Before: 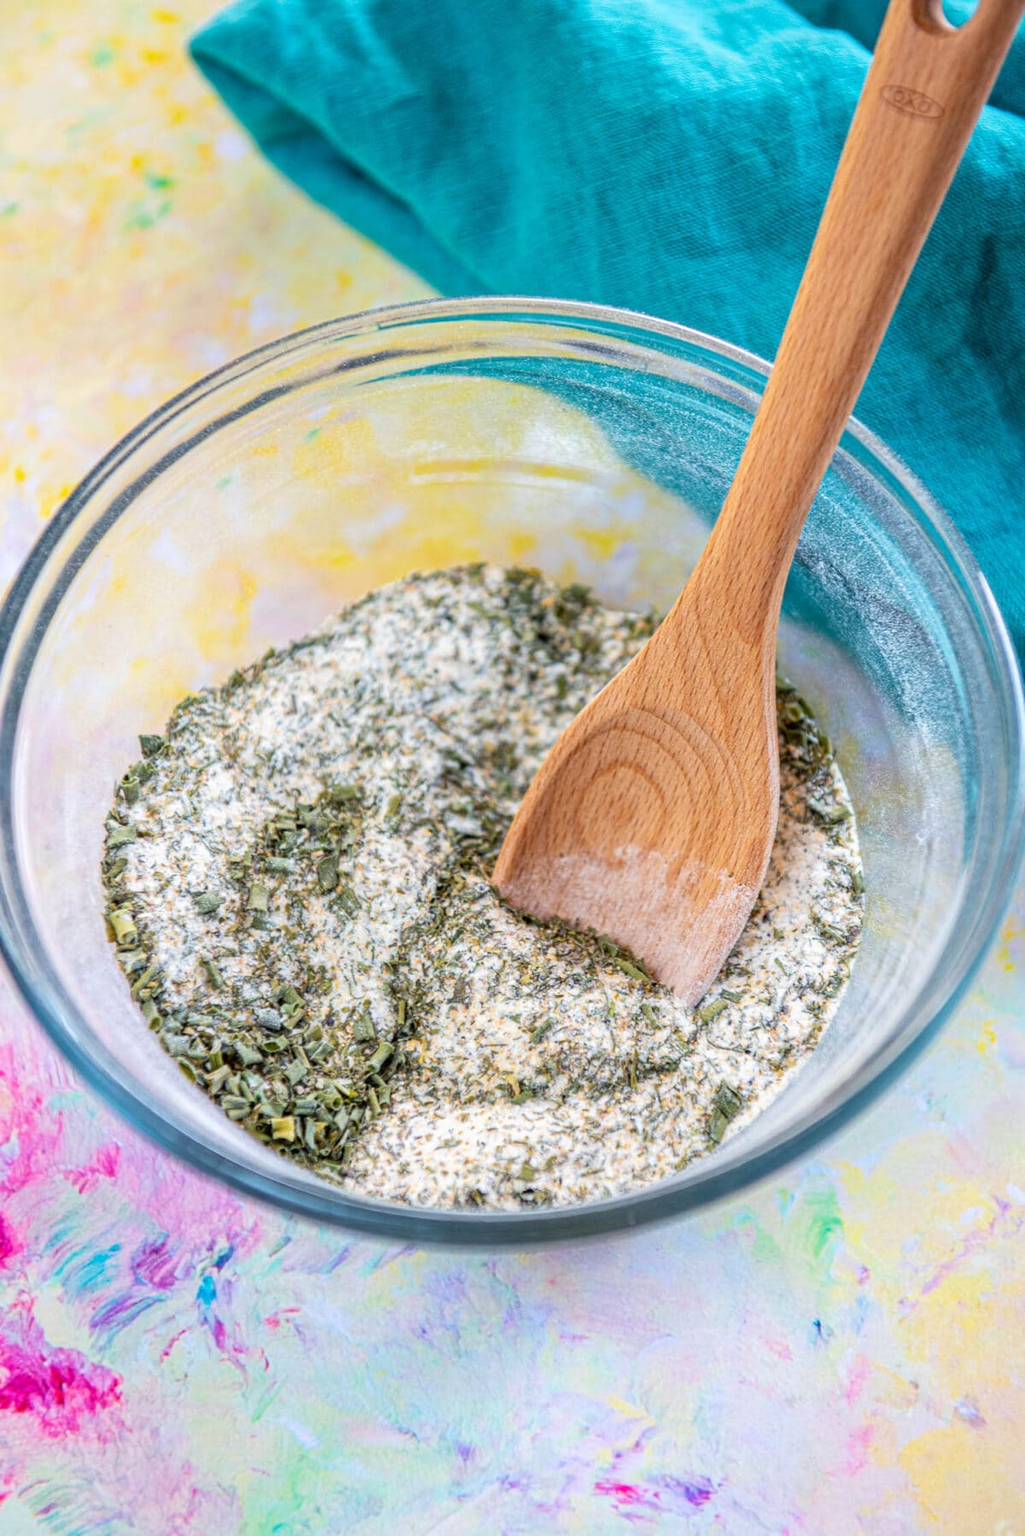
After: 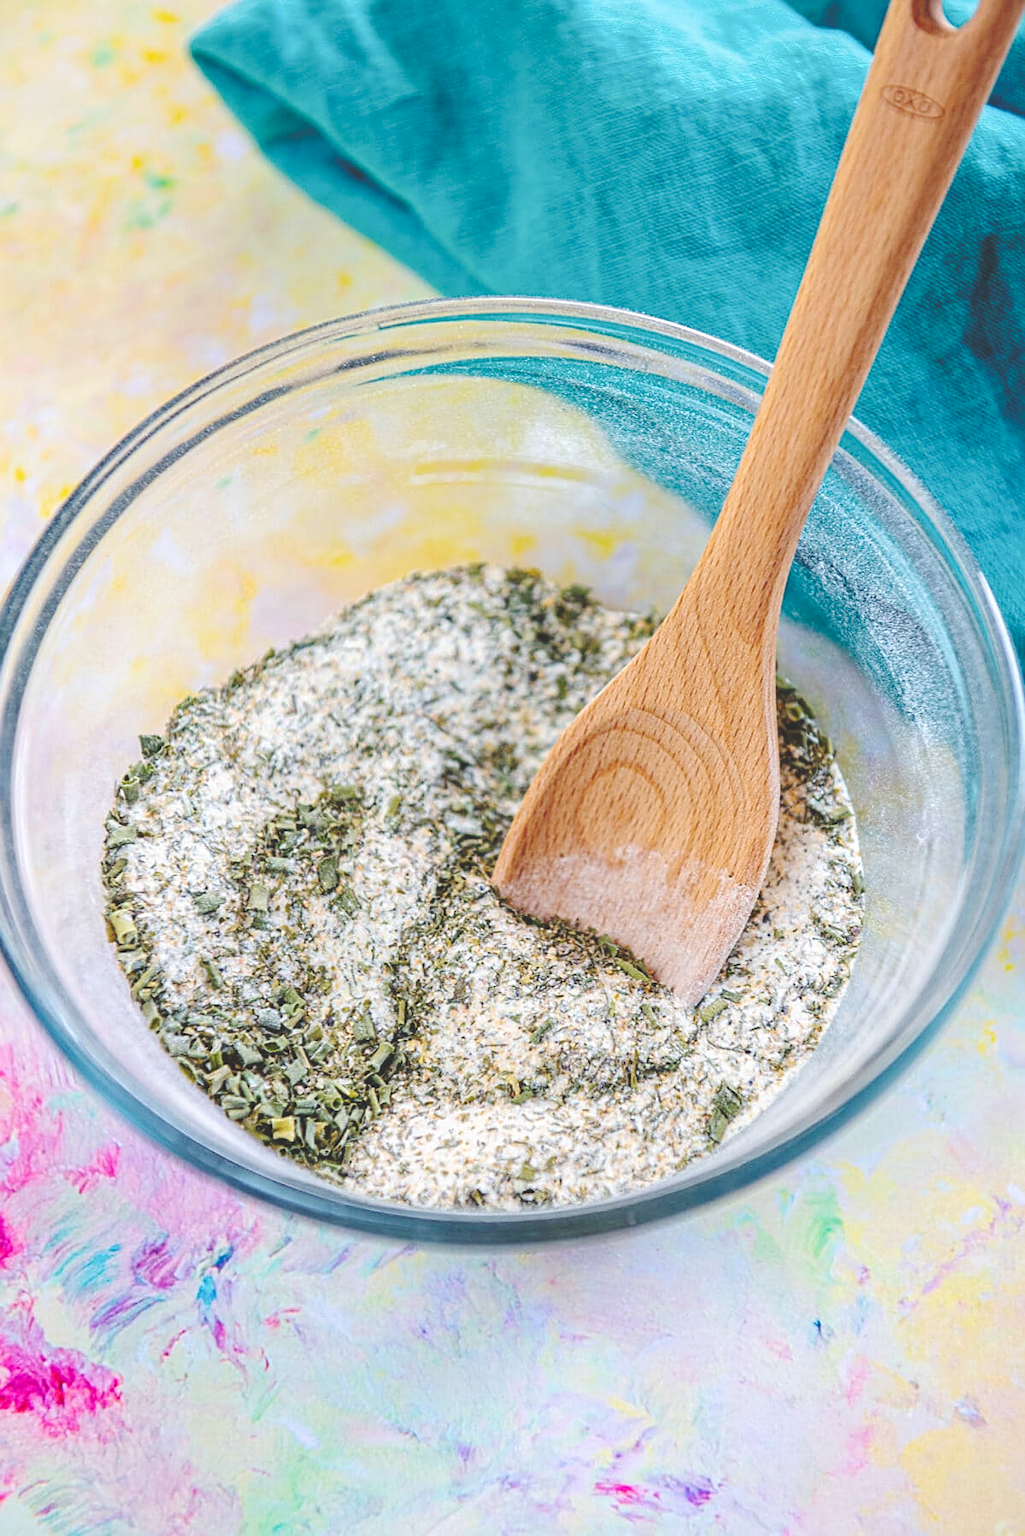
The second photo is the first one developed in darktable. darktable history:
sharpen: on, module defaults
base curve: curves: ch0 [(0, 0.024) (0.055, 0.065) (0.121, 0.166) (0.236, 0.319) (0.693, 0.726) (1, 1)], preserve colors none
